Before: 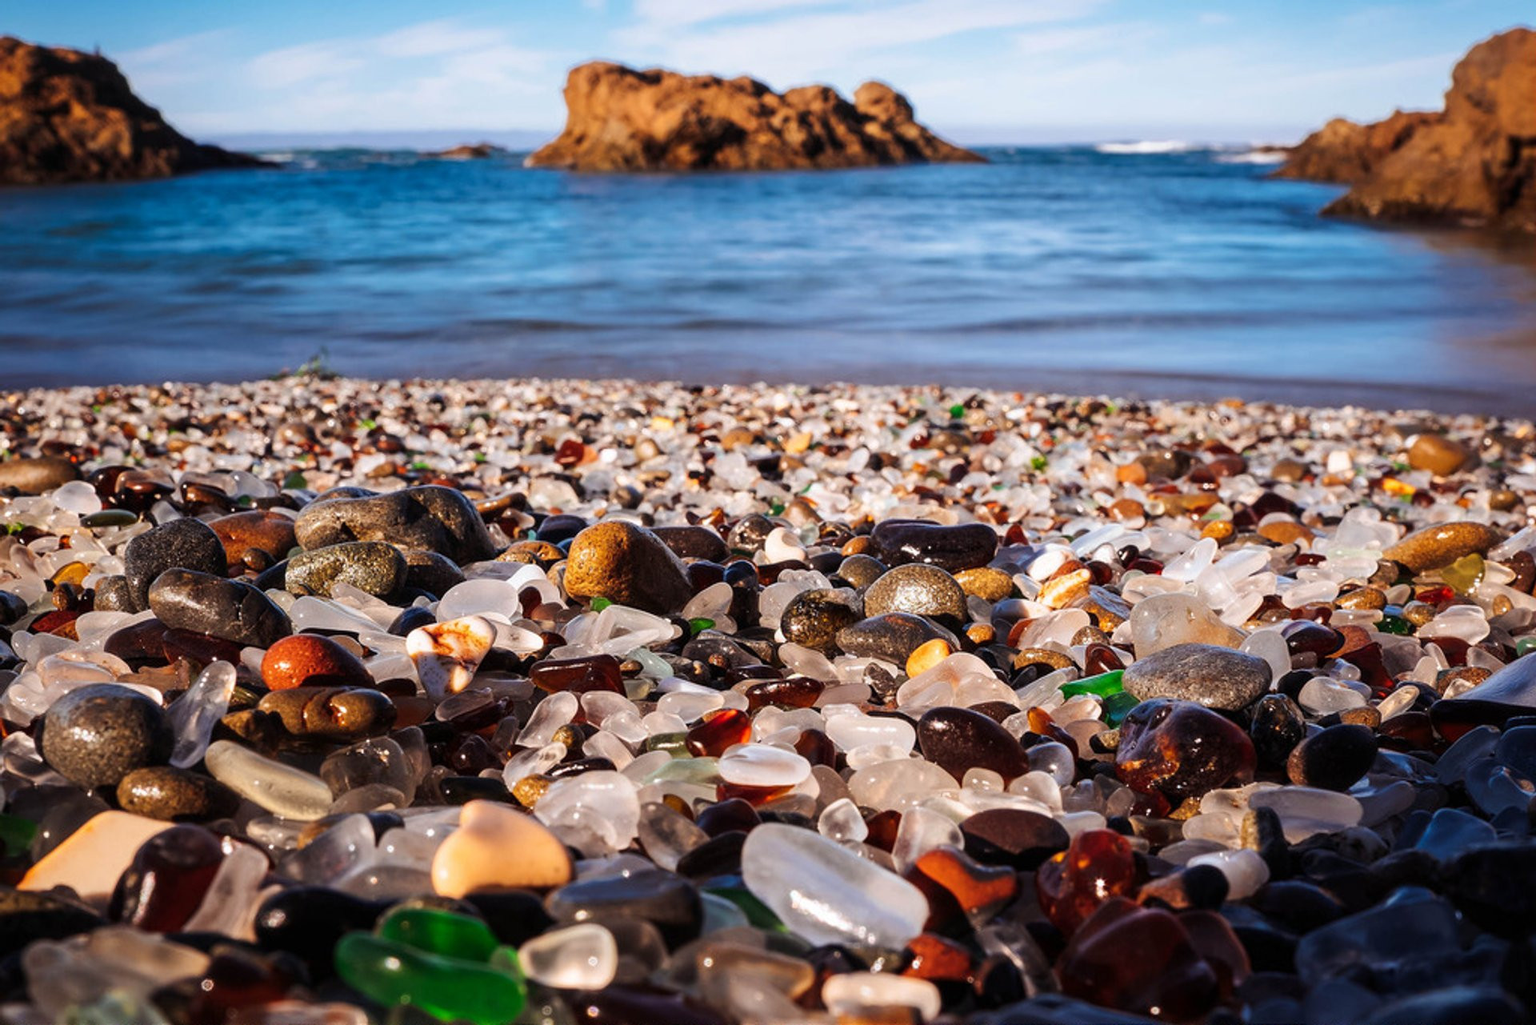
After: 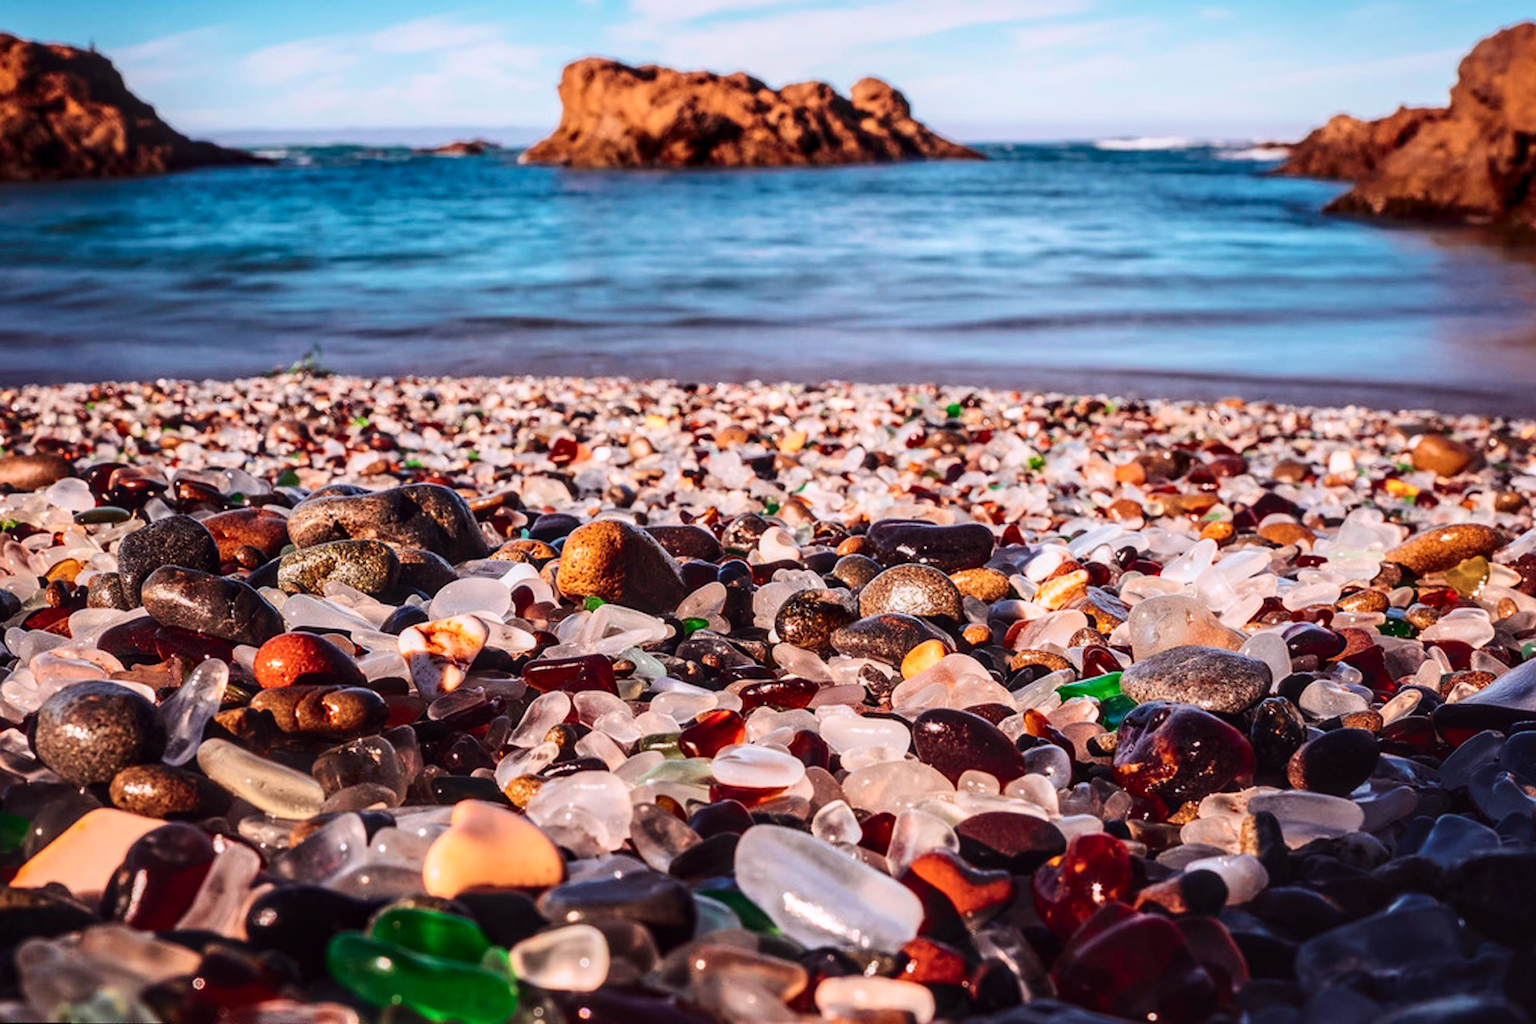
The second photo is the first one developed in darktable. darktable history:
local contrast: detail 130%
rotate and perspective: rotation 0.192°, lens shift (horizontal) -0.015, crop left 0.005, crop right 0.996, crop top 0.006, crop bottom 0.99
contrast brightness saturation: contrast 0.08, saturation 0.02
tone curve: curves: ch0 [(0, 0.025) (0.15, 0.143) (0.452, 0.486) (0.751, 0.788) (1, 0.961)]; ch1 [(0, 0) (0.43, 0.408) (0.476, 0.469) (0.497, 0.507) (0.546, 0.571) (0.566, 0.607) (0.62, 0.657) (1, 1)]; ch2 [(0, 0) (0.386, 0.397) (0.505, 0.498) (0.547, 0.546) (0.579, 0.58) (1, 1)], color space Lab, independent channels, preserve colors none
